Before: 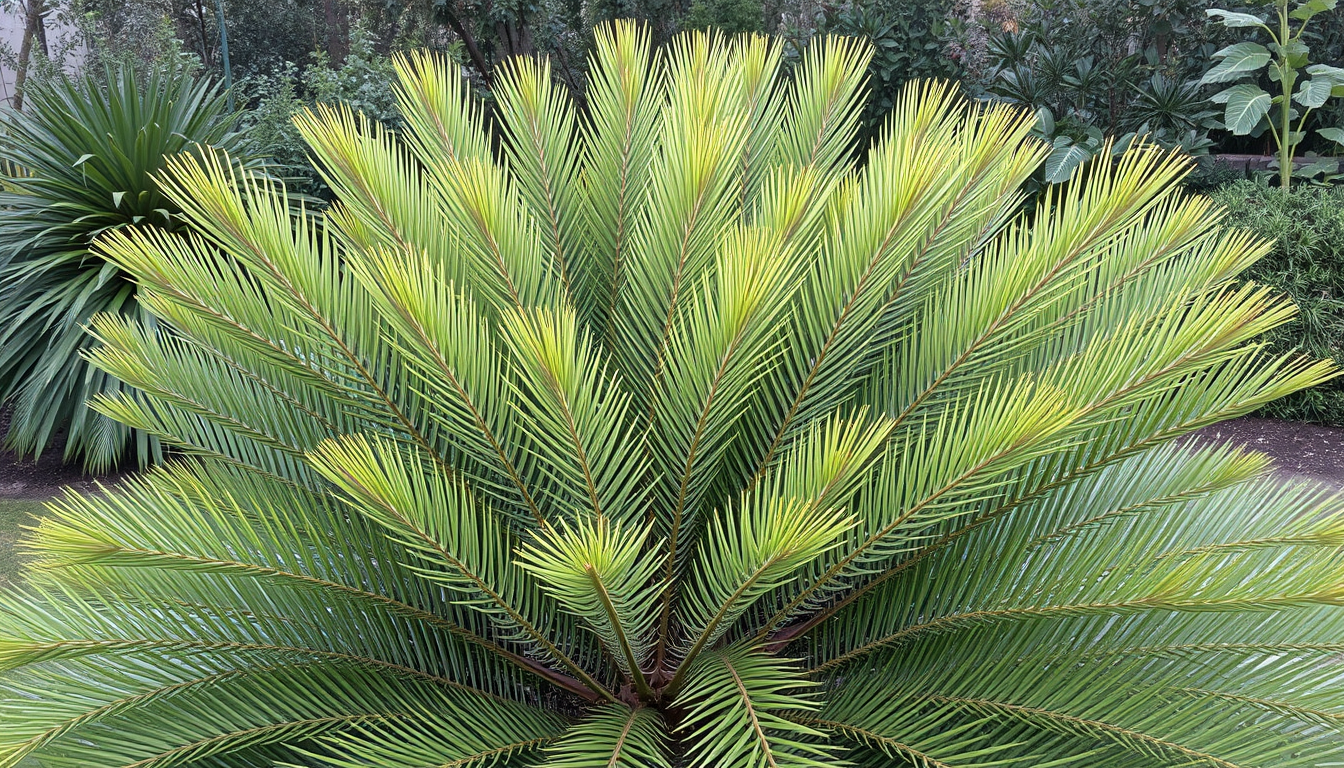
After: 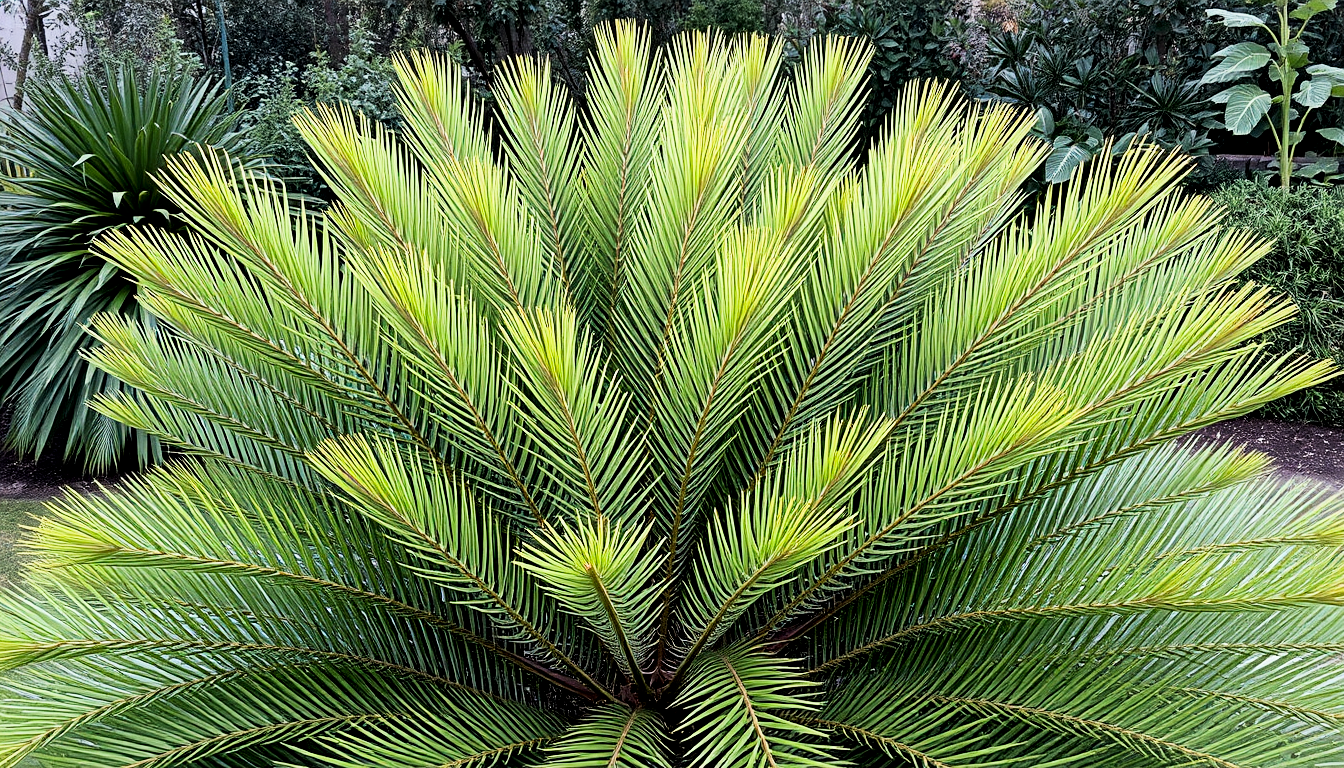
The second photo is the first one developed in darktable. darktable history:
shadows and highlights: shadows 0, highlights 40
filmic rgb: black relative exposure -5 EV, hardness 2.88, contrast 1.2, highlights saturation mix -30%
contrast brightness saturation: contrast 0.18, saturation 0.3
local contrast: mode bilateral grid, contrast 20, coarseness 50, detail 141%, midtone range 0.2
sharpen: amount 0.2
